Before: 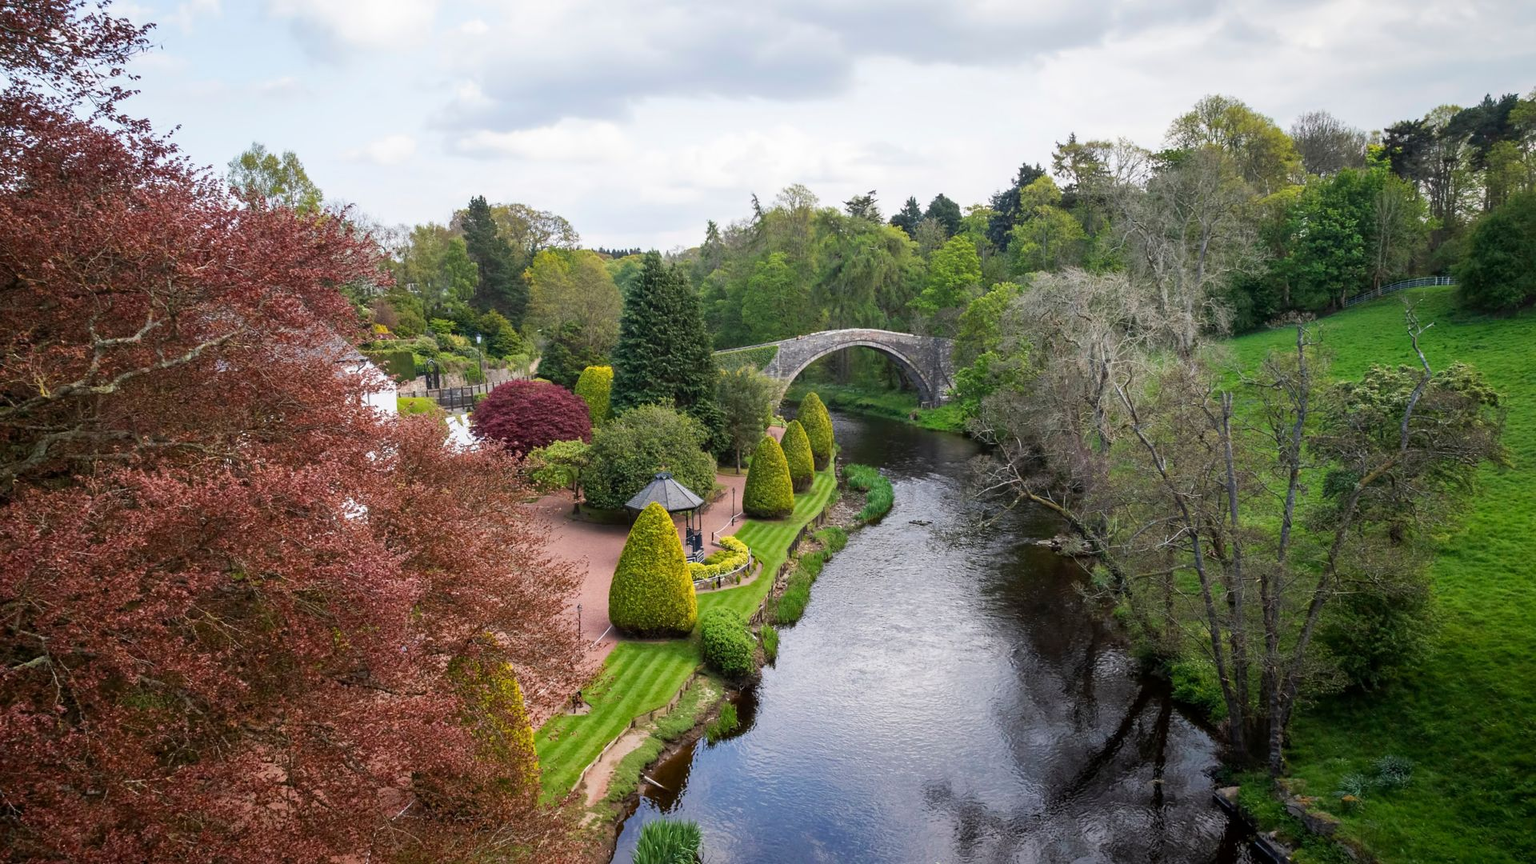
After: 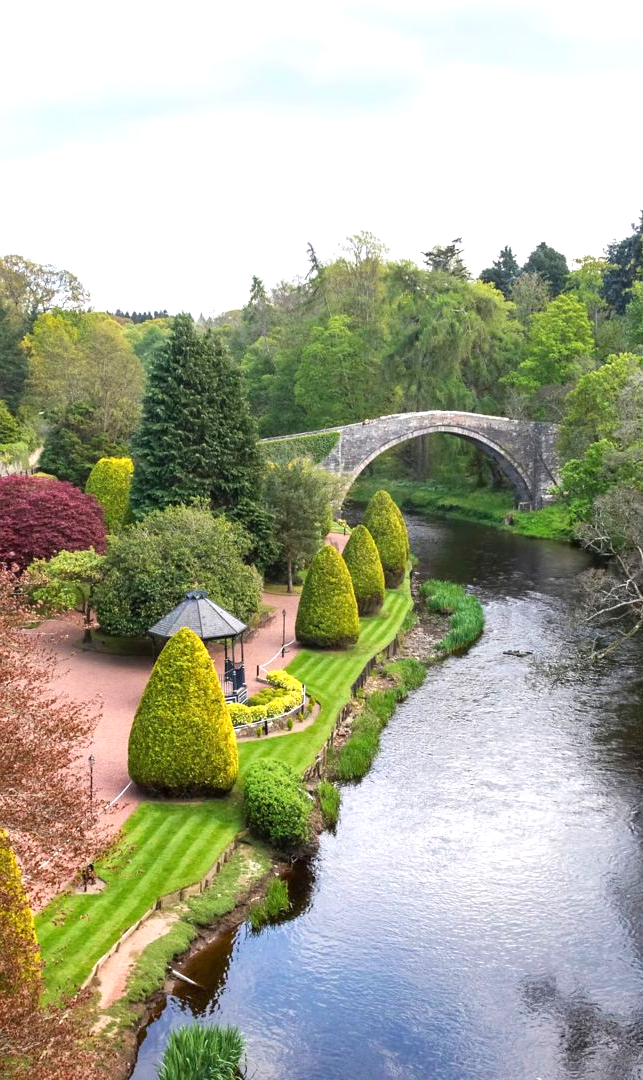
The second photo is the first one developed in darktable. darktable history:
crop: left 32.989%, right 33.481%
exposure: exposure 0.638 EV, compensate highlight preservation false
